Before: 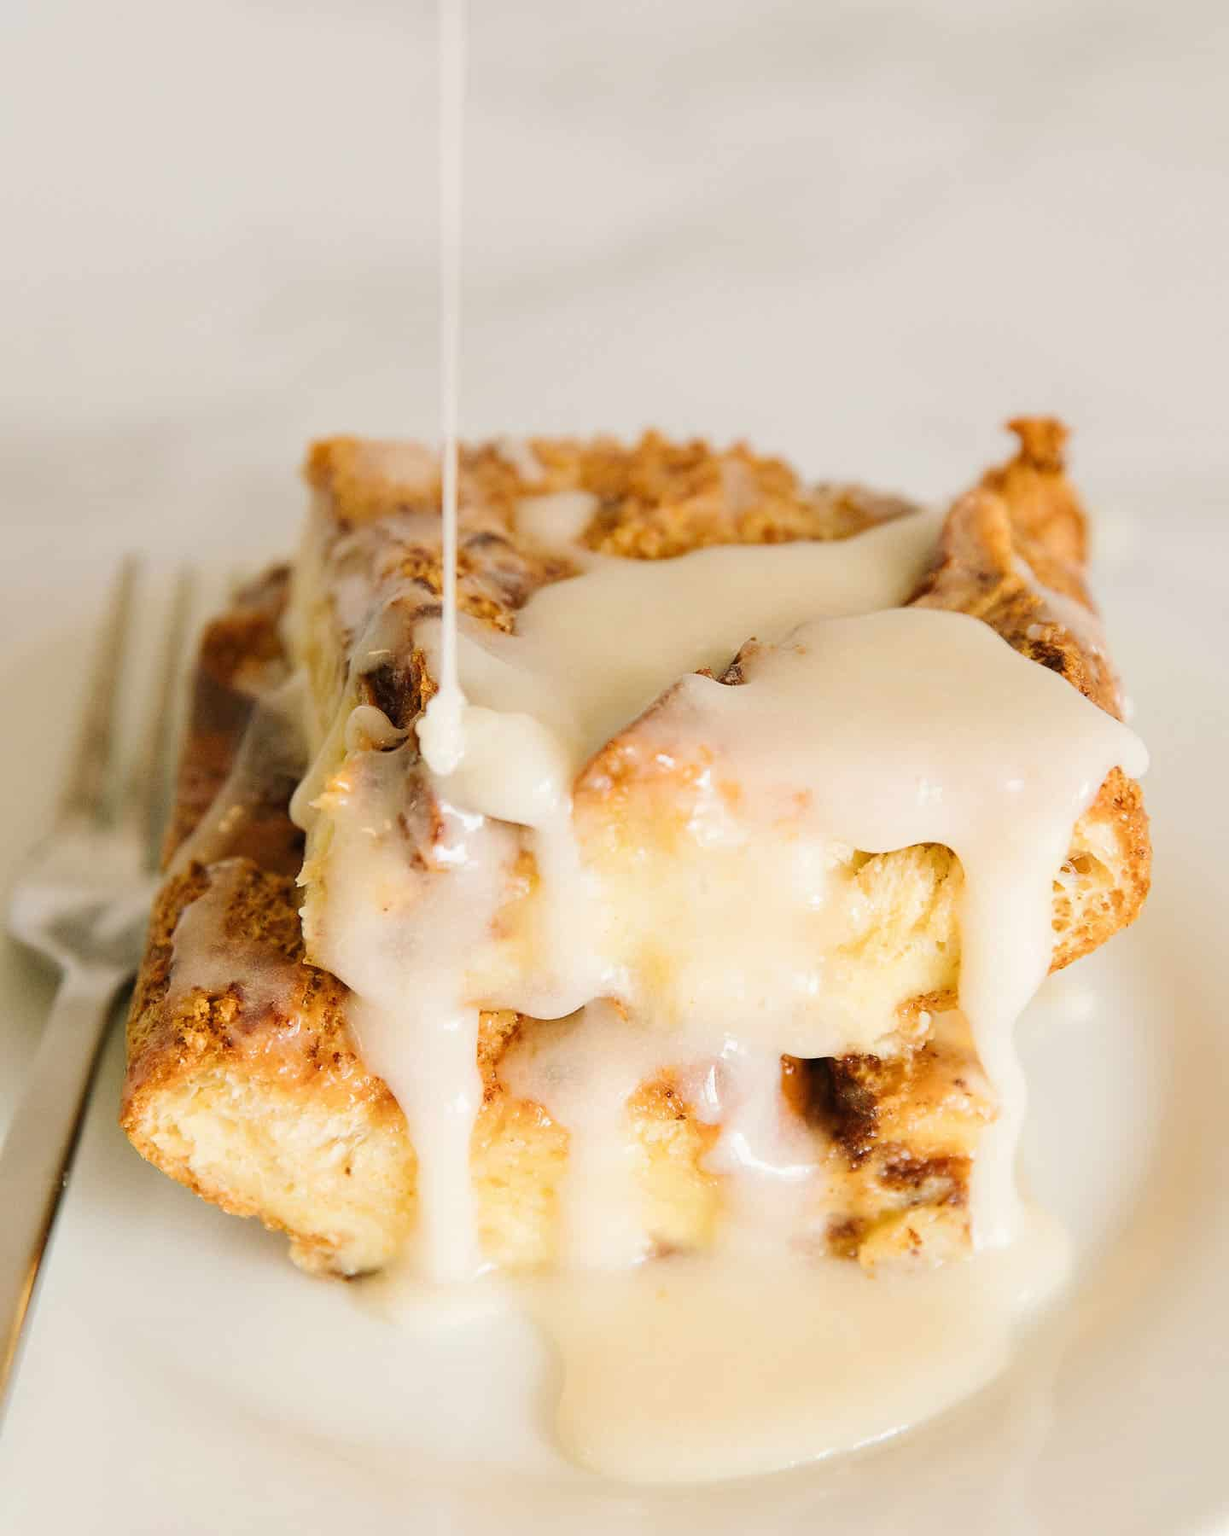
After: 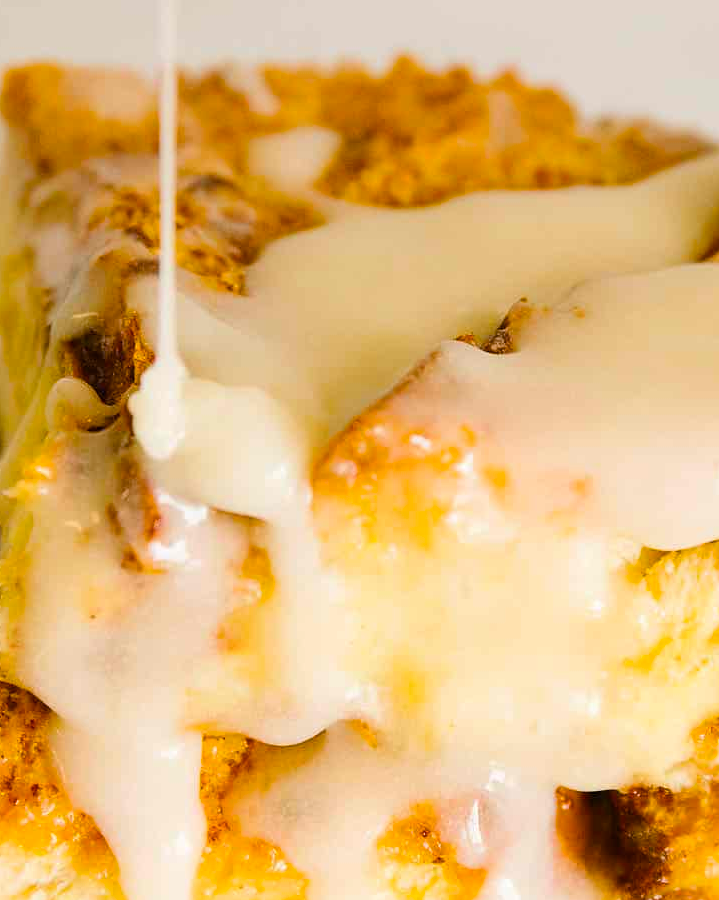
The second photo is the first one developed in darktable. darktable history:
crop: left 25%, top 25%, right 25%, bottom 25%
color balance rgb: linear chroma grading › global chroma 15%, perceptual saturation grading › global saturation 30%
